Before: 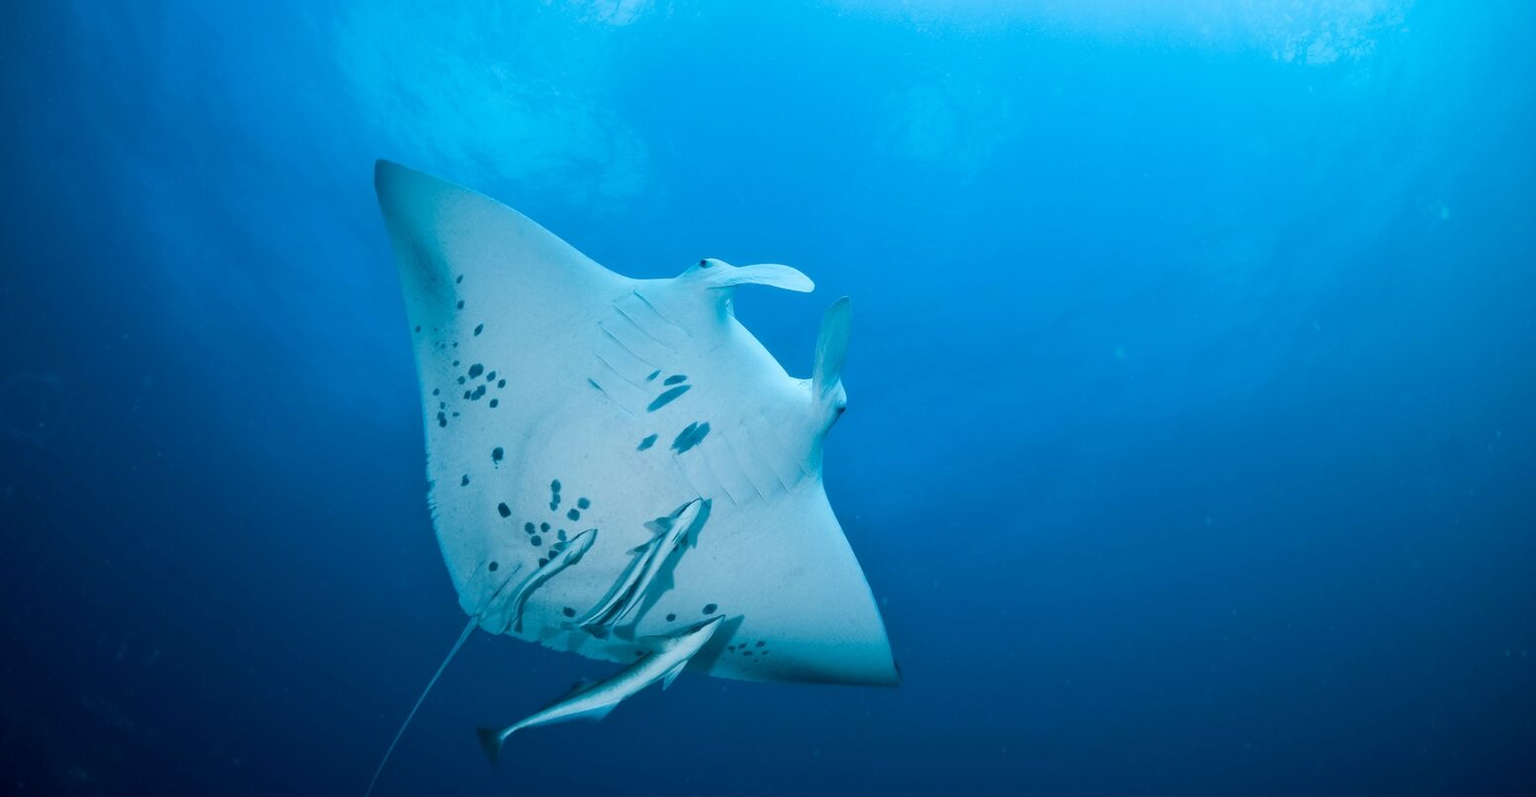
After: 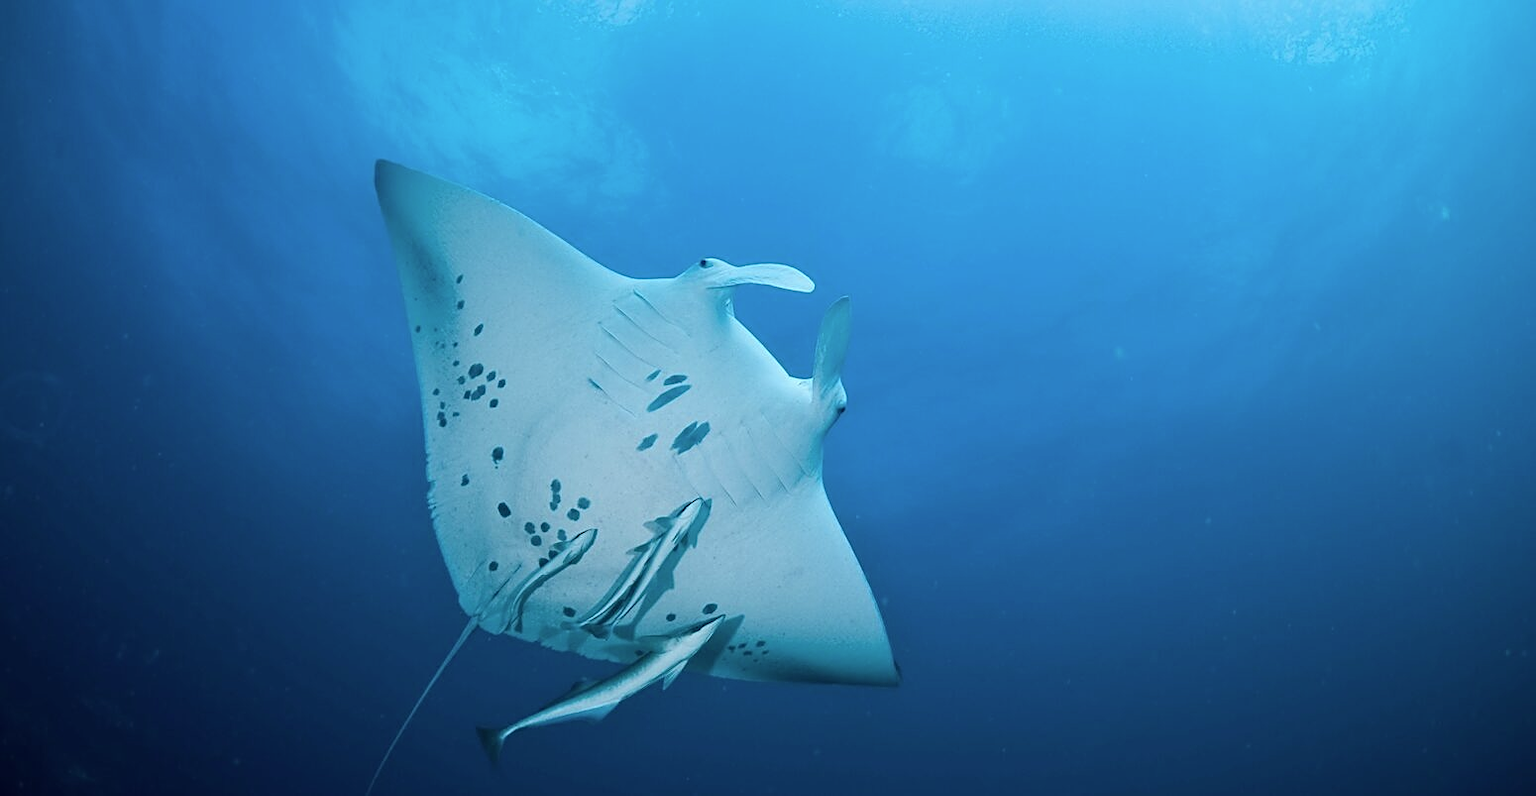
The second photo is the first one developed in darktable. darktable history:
sharpen: on, module defaults
contrast brightness saturation: saturation -0.1
